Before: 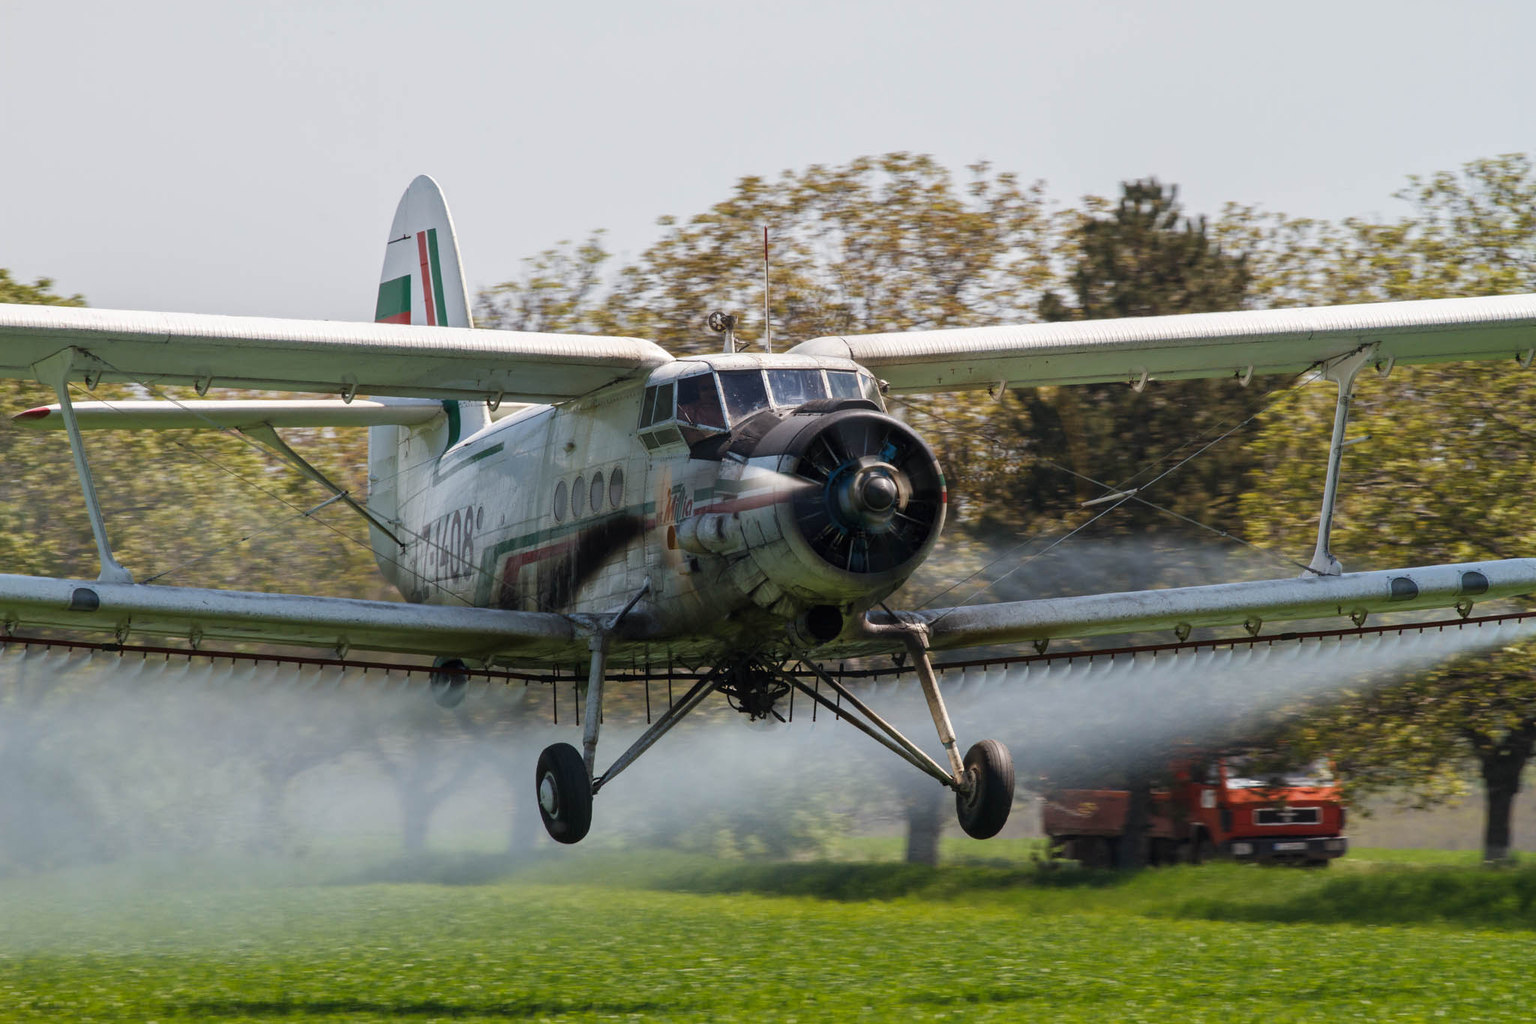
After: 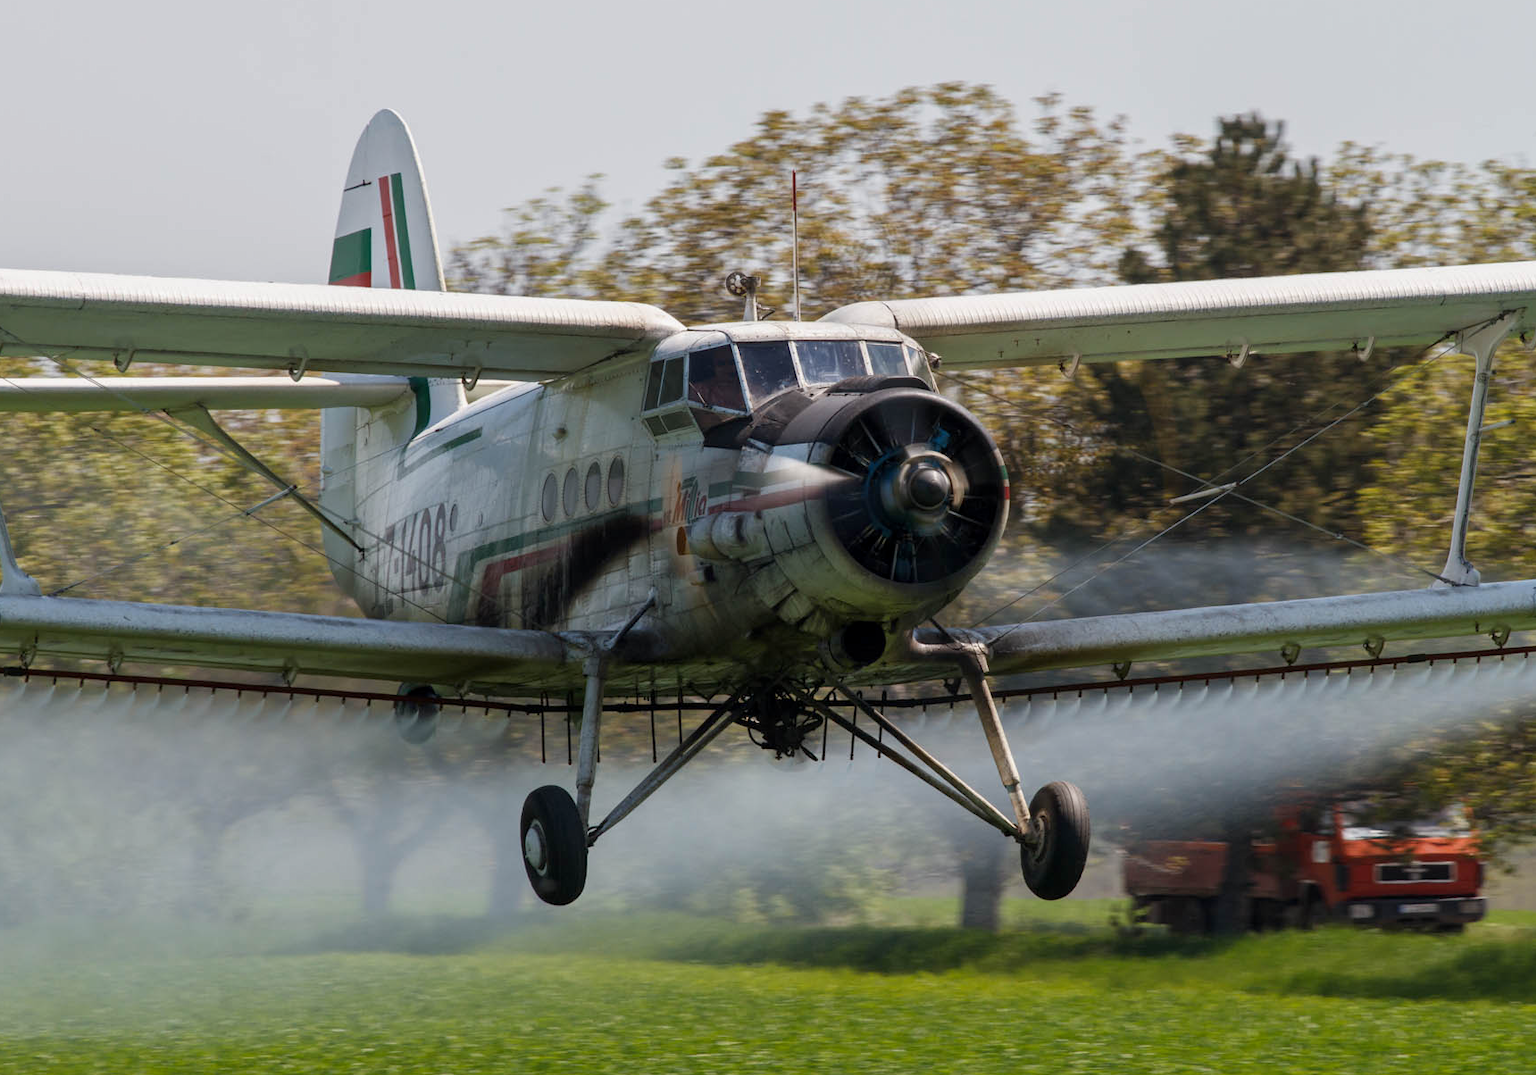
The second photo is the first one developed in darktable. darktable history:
crop: left 6.446%, top 8.188%, right 9.538%, bottom 3.548%
exposure: black level correction 0.002, exposure -0.1 EV, compensate highlight preservation false
